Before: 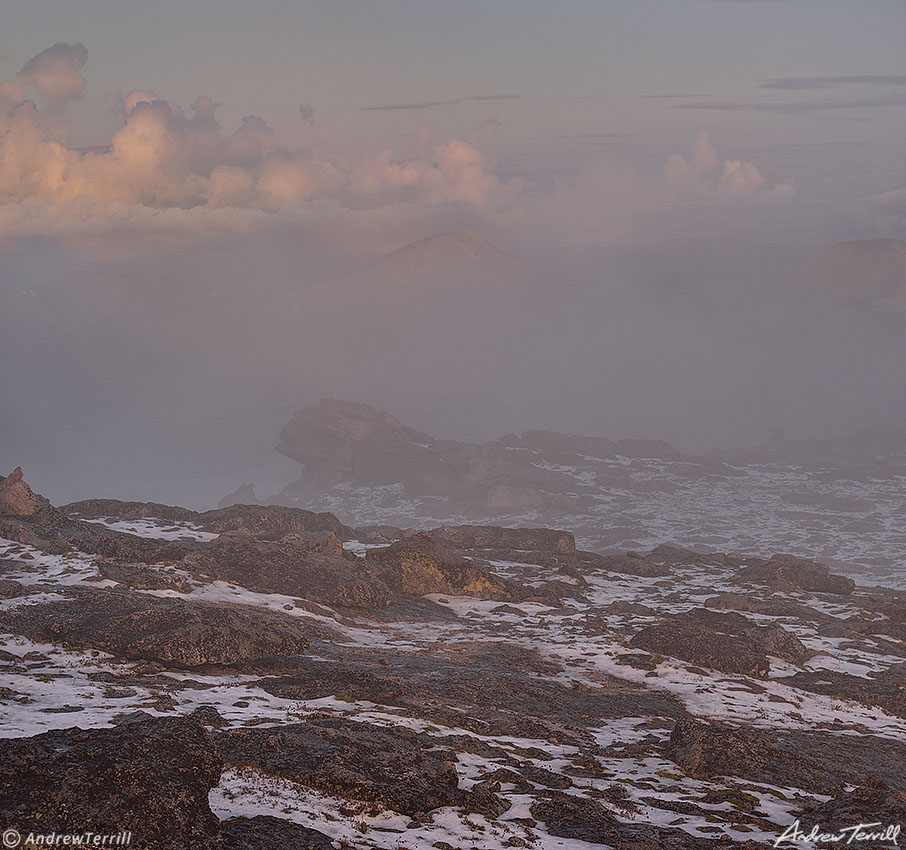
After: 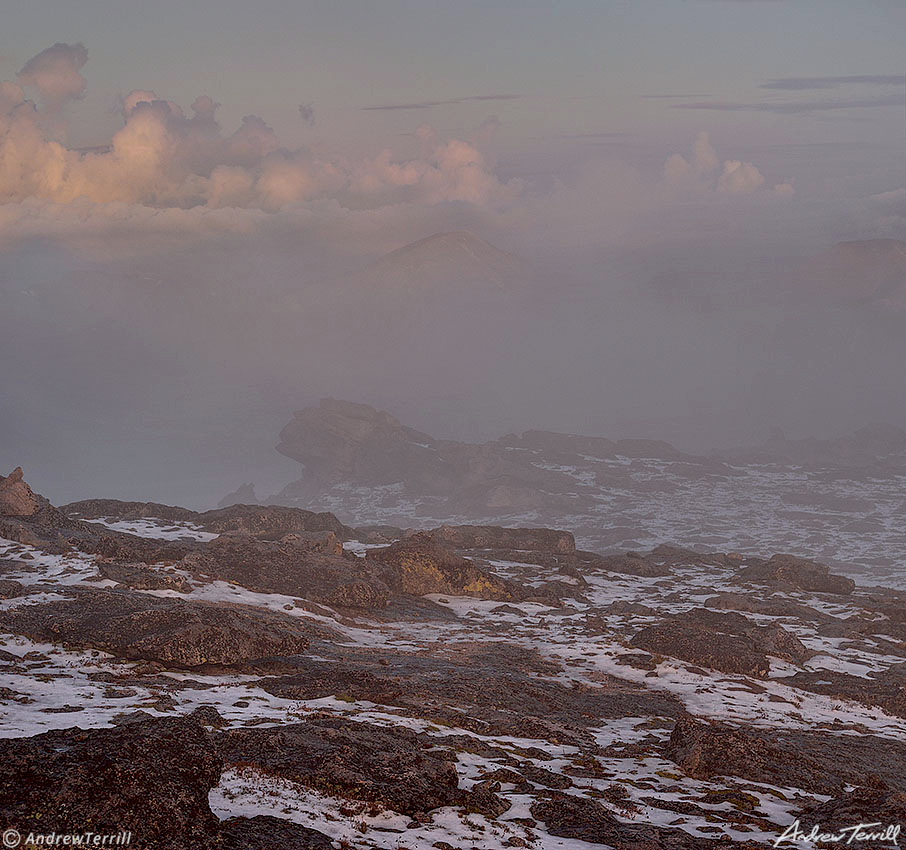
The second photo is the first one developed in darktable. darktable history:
exposure: black level correction 0.011, compensate highlight preservation false
color correction: highlights a* -2.86, highlights b* -2.88, shadows a* 2.4, shadows b* 2.64
